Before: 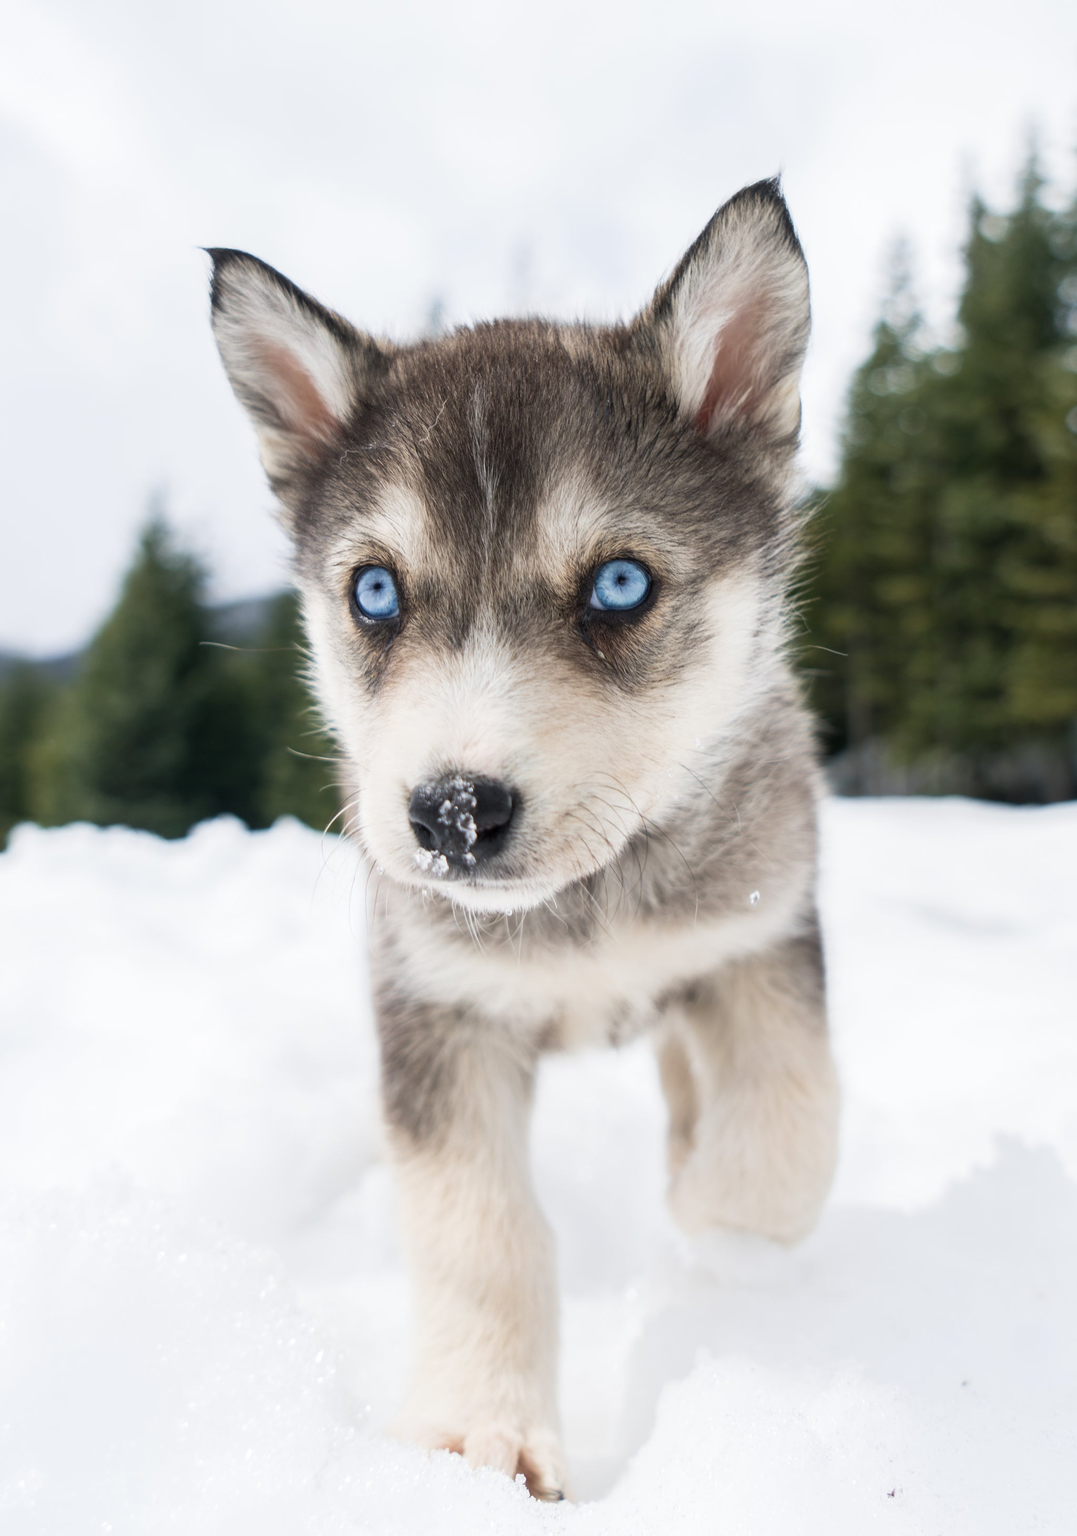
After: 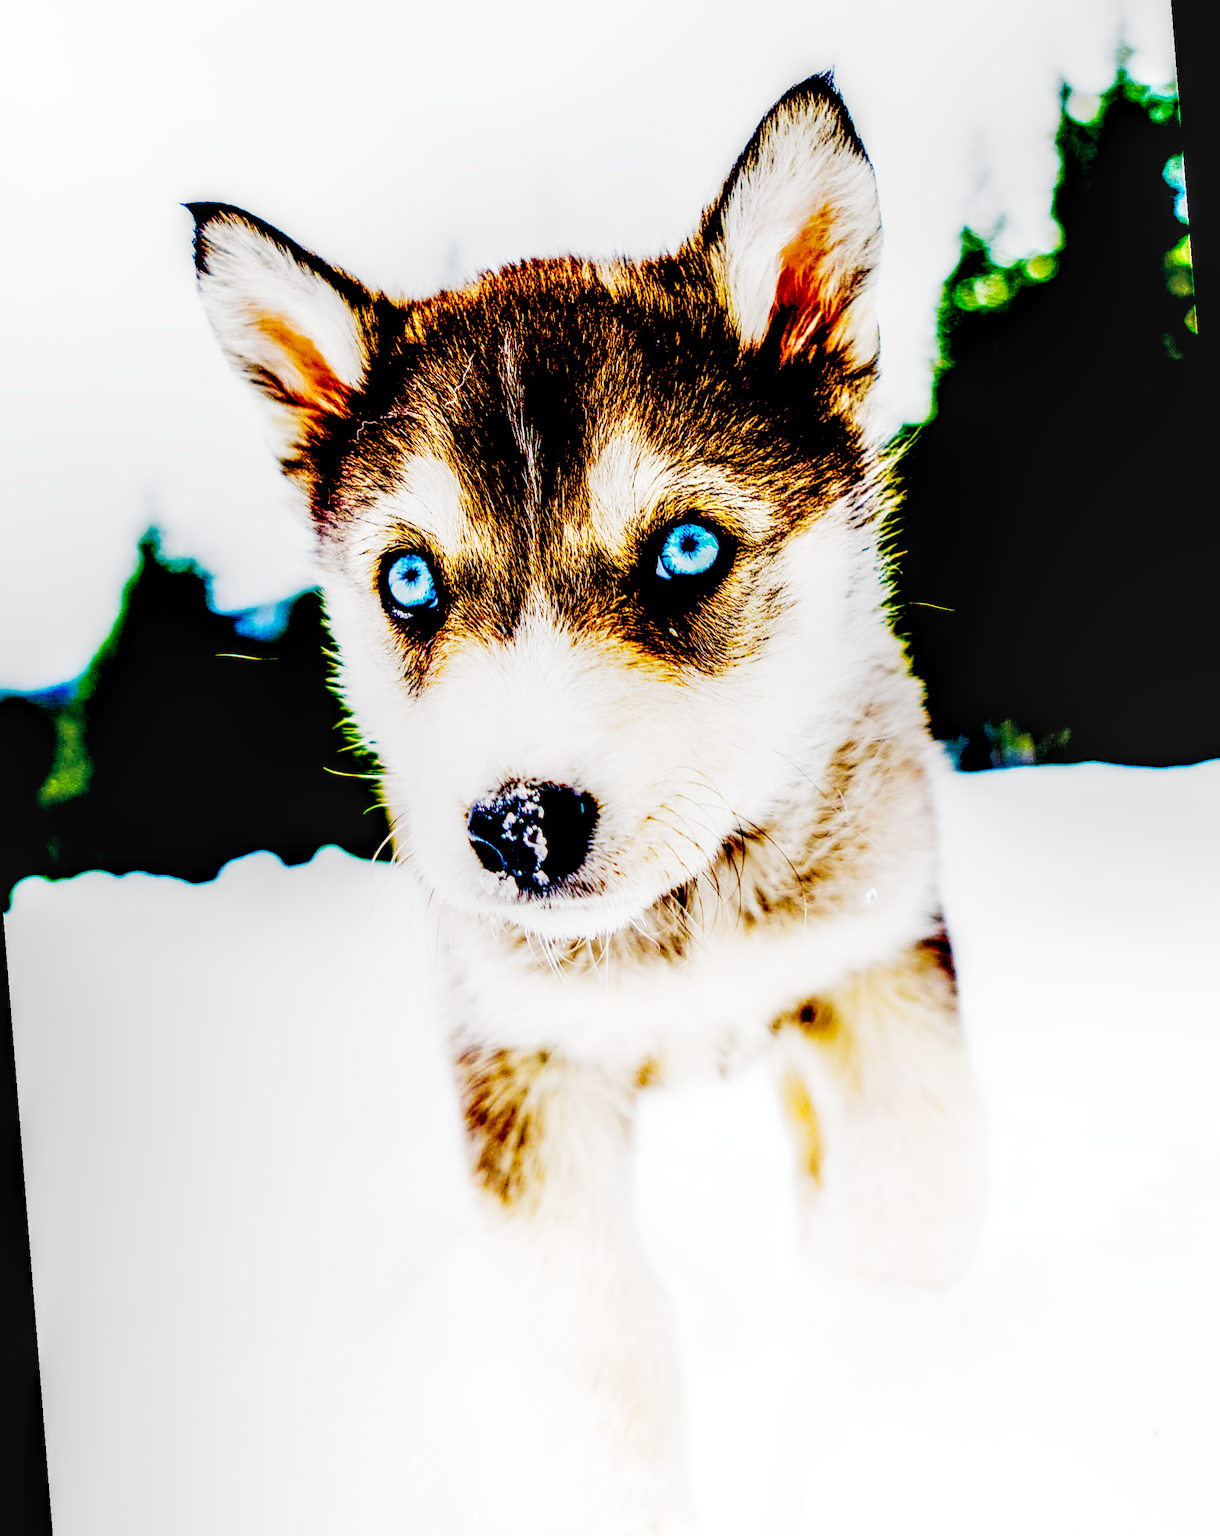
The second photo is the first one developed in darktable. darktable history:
filmic rgb: middle gray luminance 12.74%, black relative exposure -10.13 EV, white relative exposure 3.47 EV, threshold 6 EV, target black luminance 0%, hardness 5.74, latitude 44.69%, contrast 1.221, highlights saturation mix 5%, shadows ↔ highlights balance 26.78%, add noise in highlights 0, preserve chrominance no, color science v3 (2019), use custom middle-gray values true, iterations of high-quality reconstruction 0, contrast in highlights soft, enable highlight reconstruction true
sharpen: on, module defaults
color balance rgb: linear chroma grading › global chroma 42%, perceptual saturation grading › global saturation 42%, global vibrance 33%
rotate and perspective: rotation -4.57°, crop left 0.054, crop right 0.944, crop top 0.087, crop bottom 0.914
exposure: black level correction 0.1, exposure -0.092 EV, compensate highlight preservation false
tone curve: curves: ch0 [(0, 0) (0.003, 0.004) (0.011, 0.015) (0.025, 0.034) (0.044, 0.061) (0.069, 0.095) (0.1, 0.137) (0.136, 0.187) (0.177, 0.244) (0.224, 0.308) (0.277, 0.415) (0.335, 0.532) (0.399, 0.642) (0.468, 0.747) (0.543, 0.829) (0.623, 0.886) (0.709, 0.924) (0.801, 0.951) (0.898, 0.975) (1, 1)], preserve colors none
local contrast: highlights 19%, detail 186%
